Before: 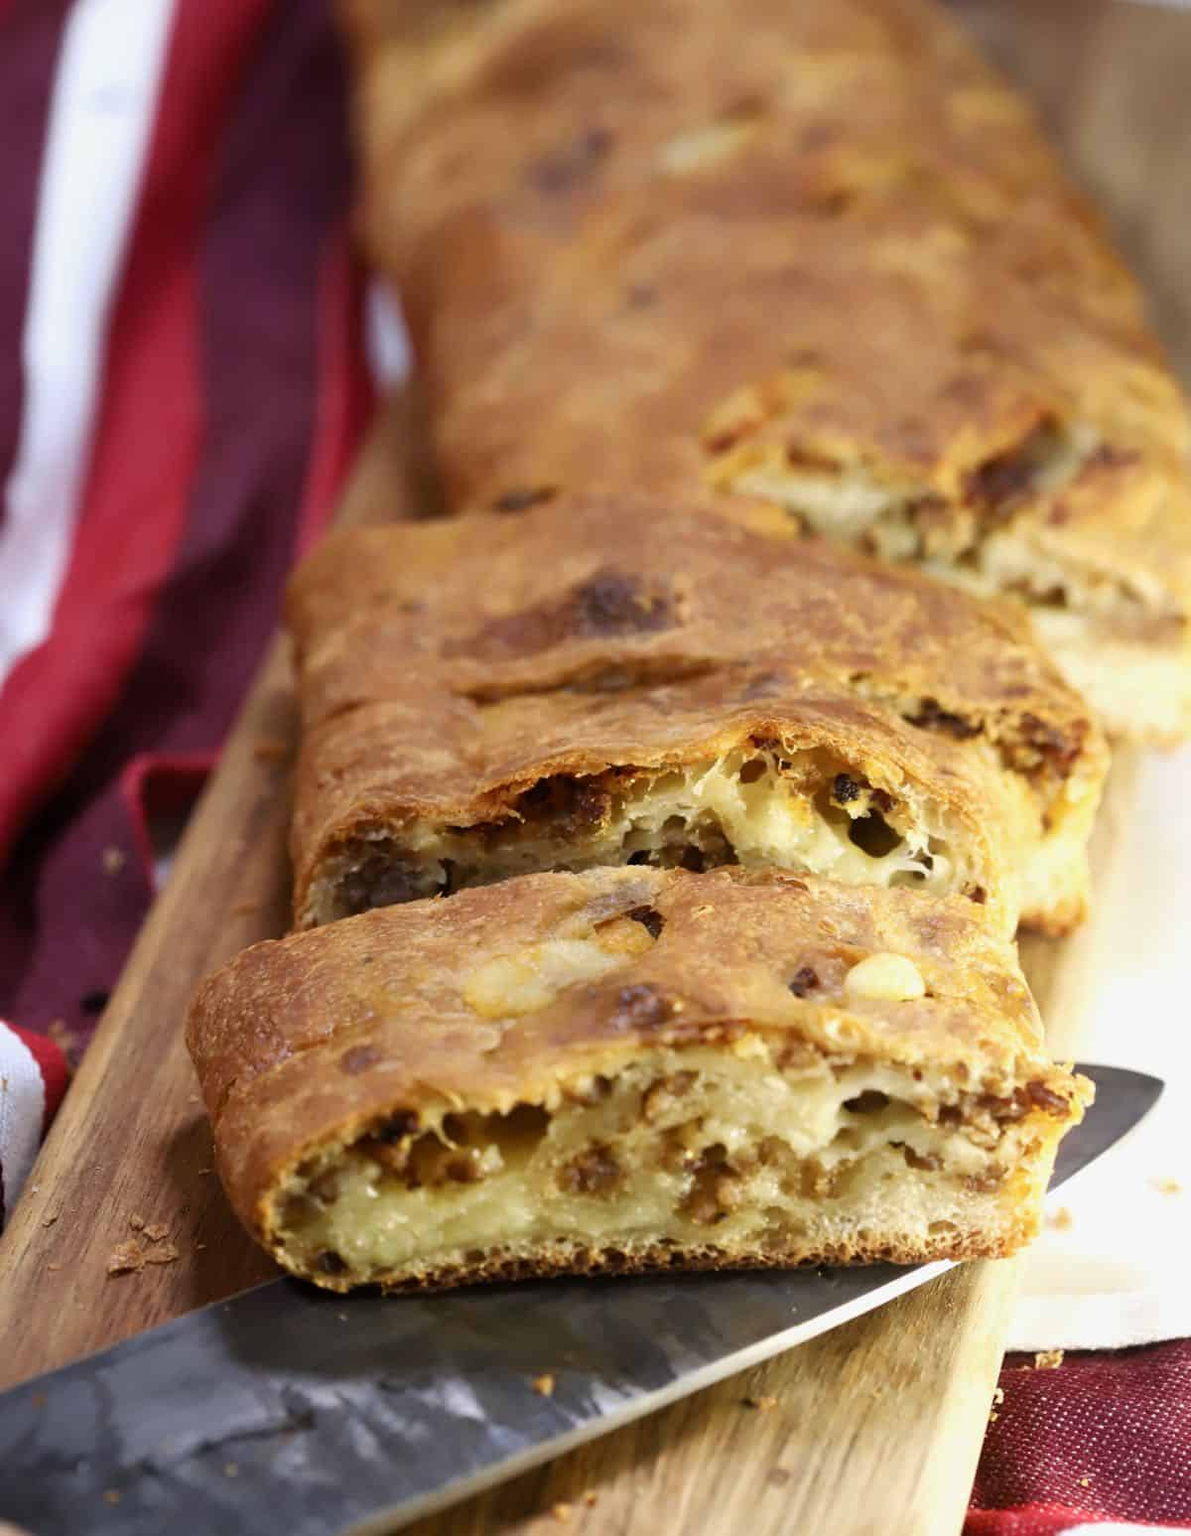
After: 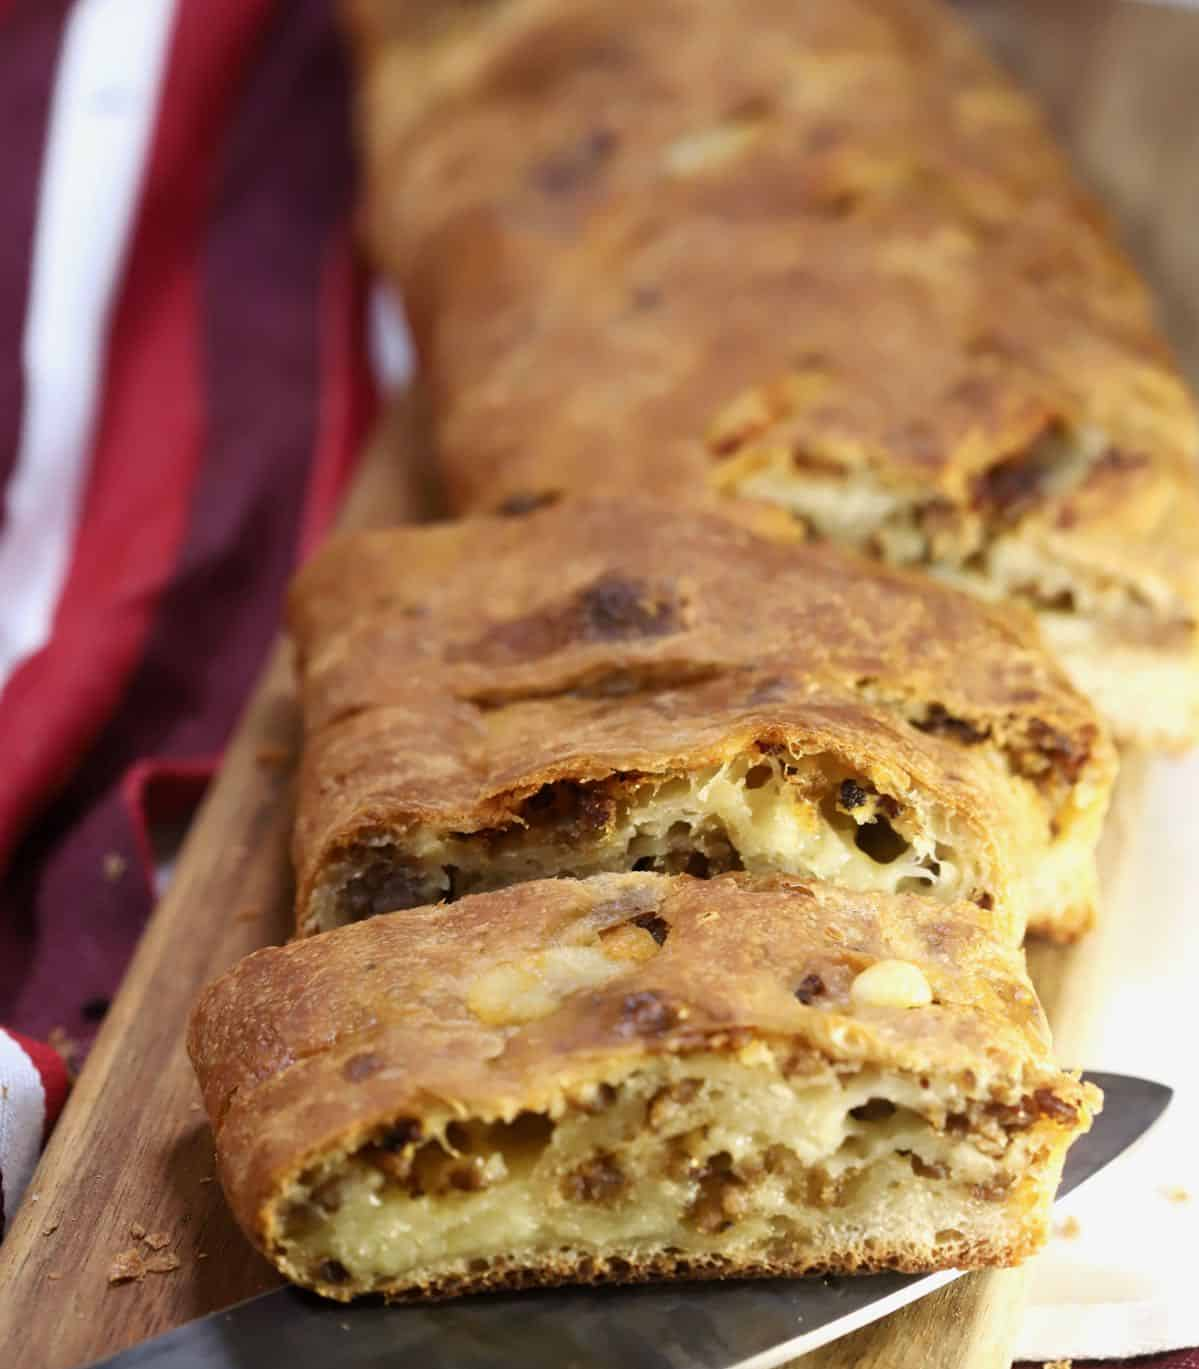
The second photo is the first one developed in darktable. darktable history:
crop and rotate: top 0%, bottom 11.459%
